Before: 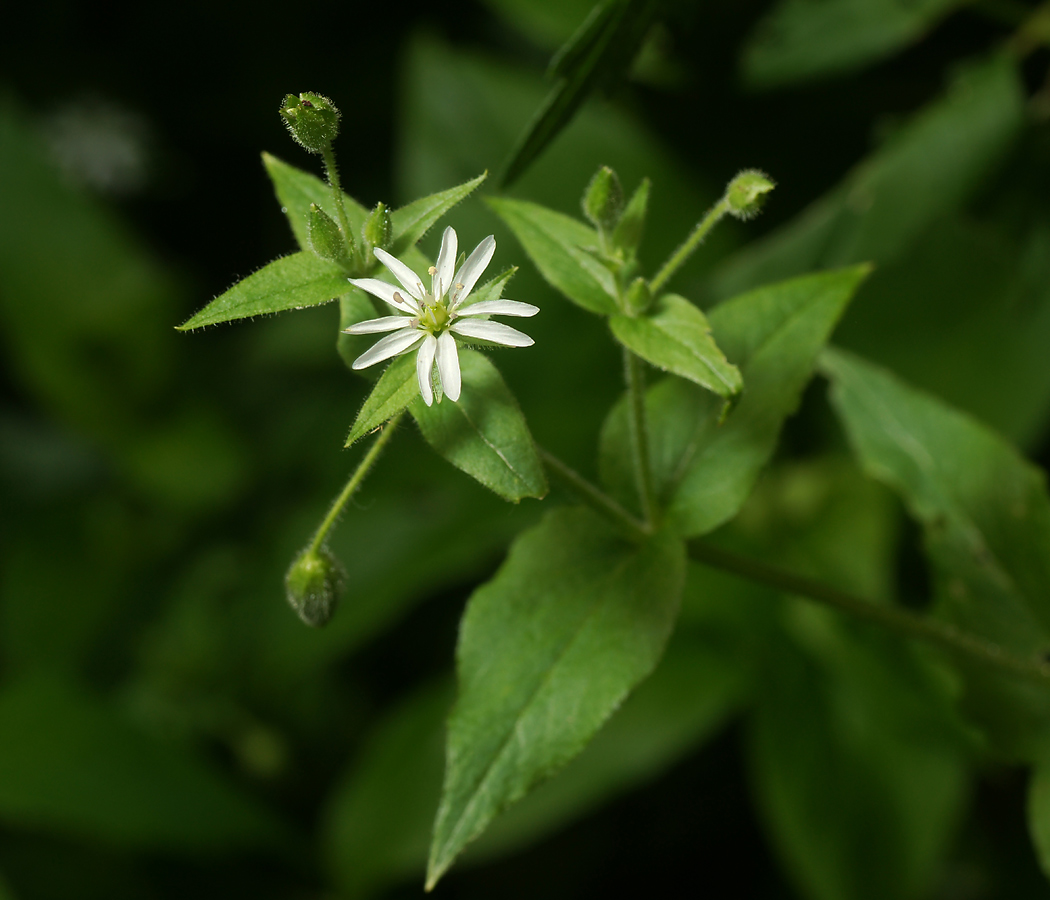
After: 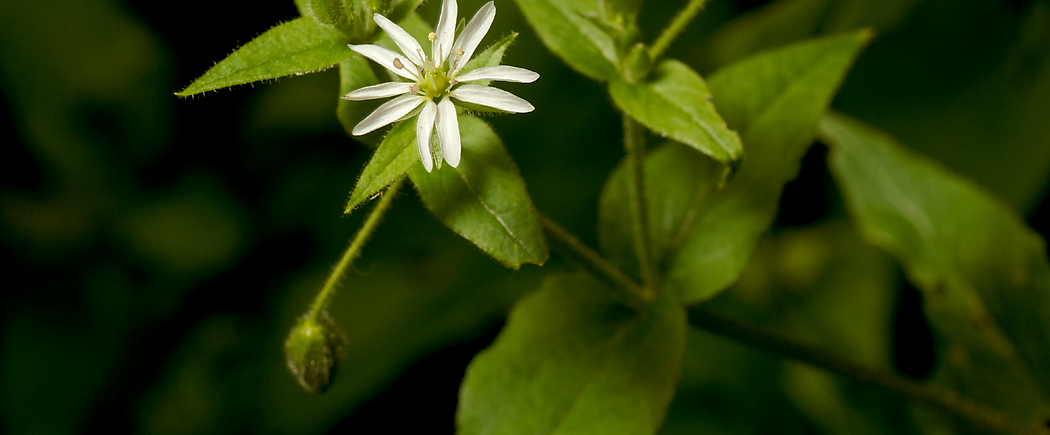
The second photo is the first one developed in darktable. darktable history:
crop and rotate: top 26.056%, bottom 25.543%
exposure: black level correction 0.012, compensate highlight preservation false
rgb levels: mode RGB, independent channels, levels [[0, 0.5, 1], [0, 0.521, 1], [0, 0.536, 1]]
